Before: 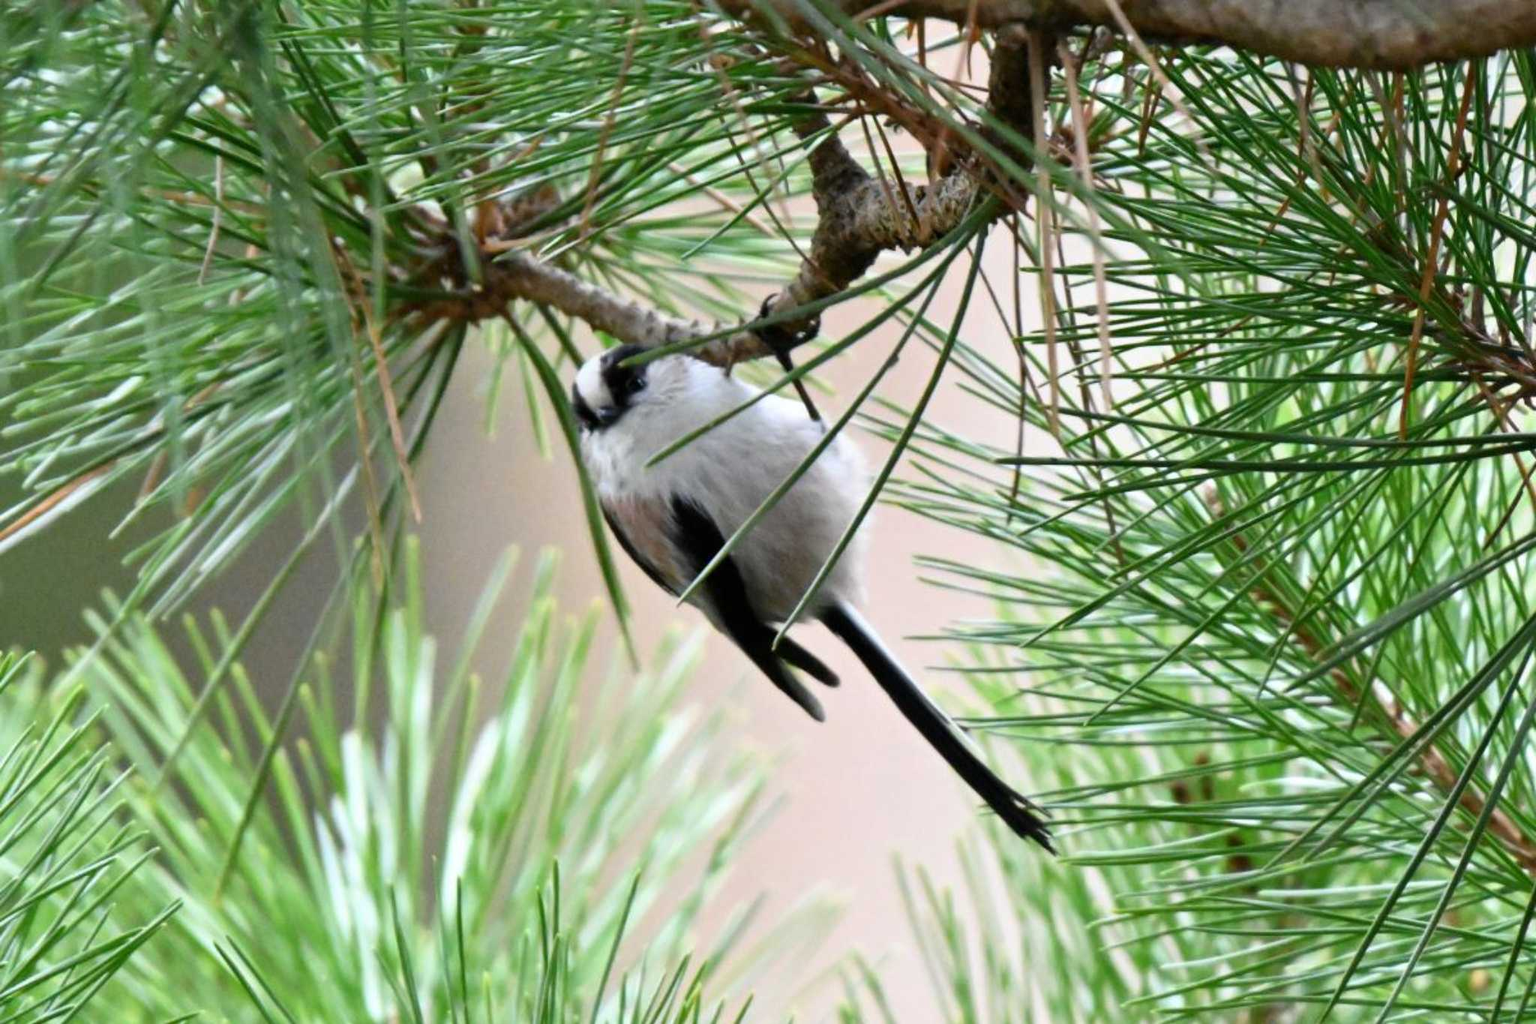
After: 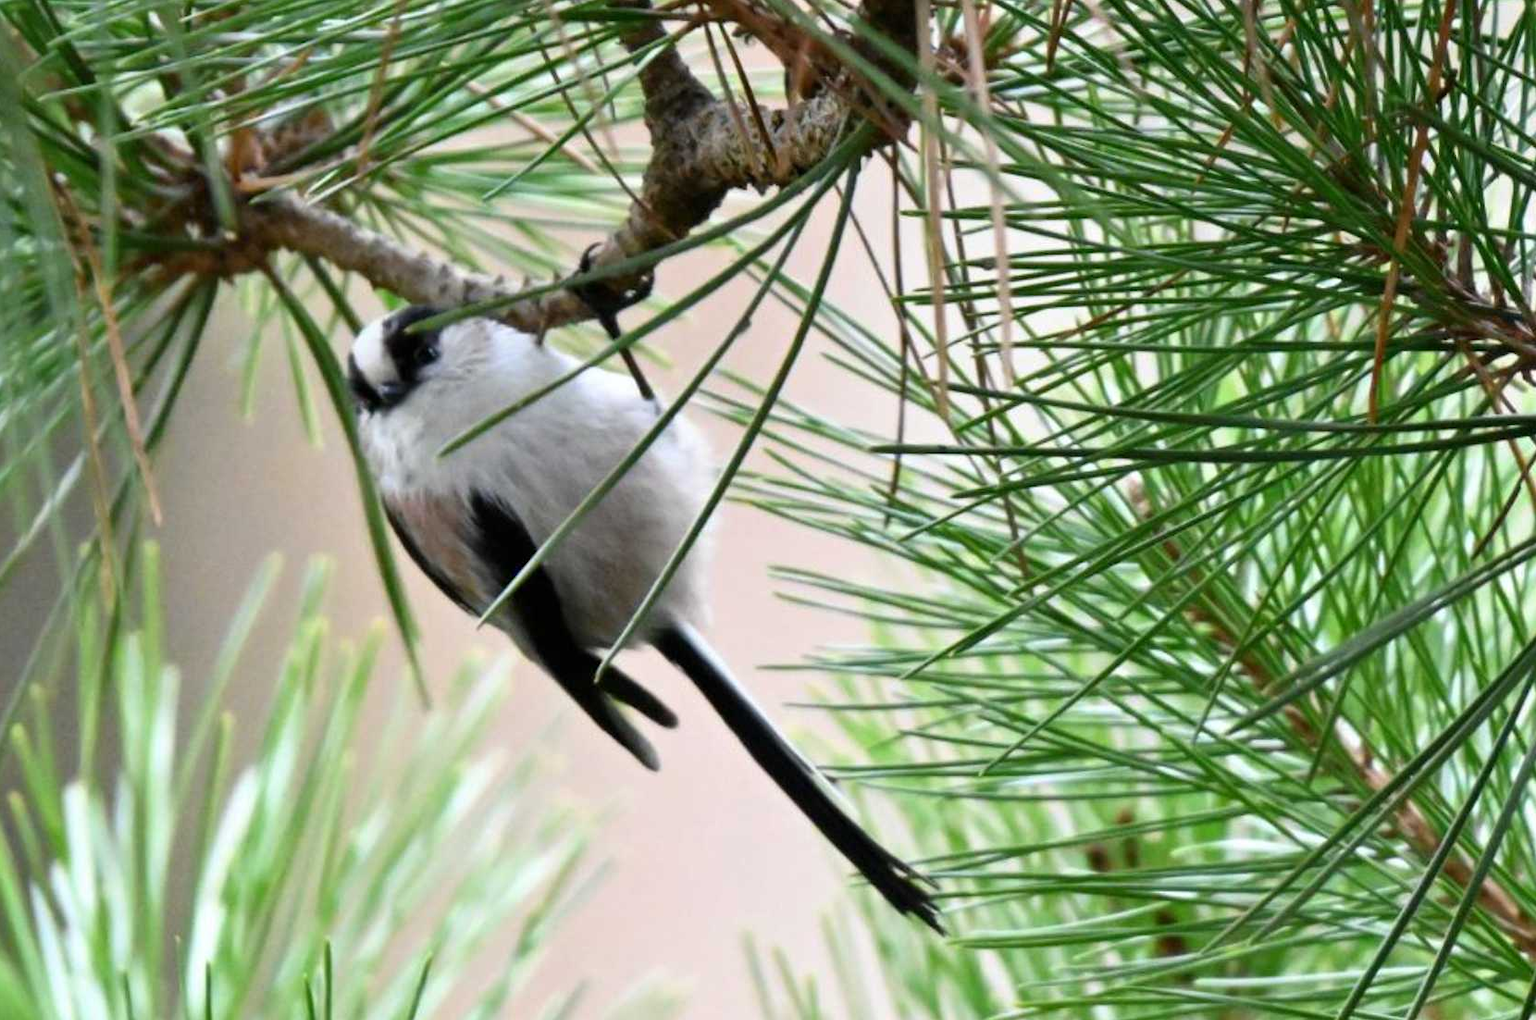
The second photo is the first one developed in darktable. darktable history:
crop: left 18.935%, top 9.503%, right 0%, bottom 9.659%
